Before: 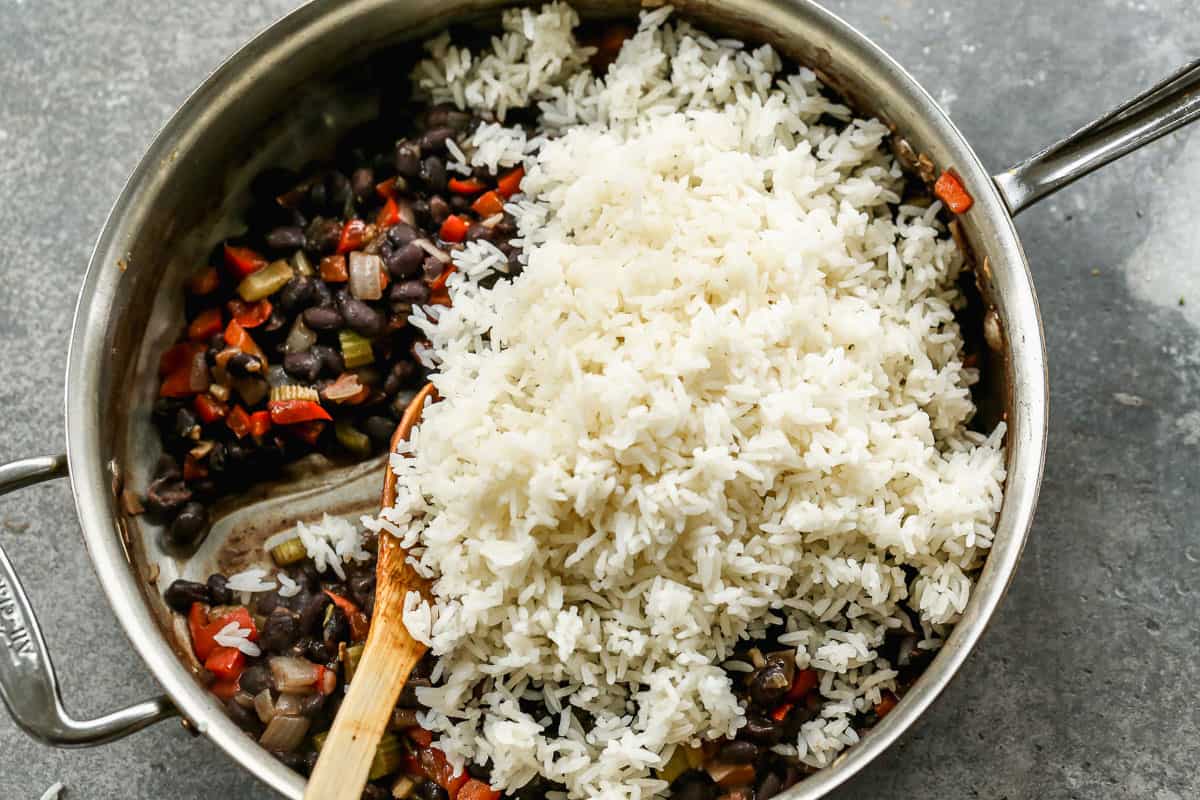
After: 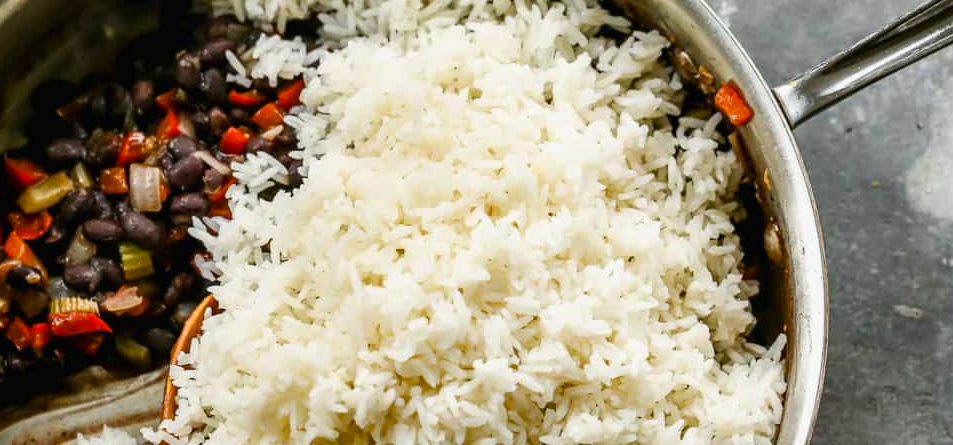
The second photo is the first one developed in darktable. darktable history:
crop: left 18.38%, top 11.092%, right 2.134%, bottom 33.217%
color balance rgb: linear chroma grading › shadows -8%, linear chroma grading › global chroma 10%, perceptual saturation grading › global saturation 2%, perceptual saturation grading › highlights -2%, perceptual saturation grading › mid-tones 4%, perceptual saturation grading › shadows 8%, perceptual brilliance grading › global brilliance 2%, perceptual brilliance grading › highlights -4%, global vibrance 16%, saturation formula JzAzBz (2021)
base curve: curves: ch0 [(0, 0) (0.297, 0.298) (1, 1)], preserve colors none
exposure: compensate highlight preservation false
